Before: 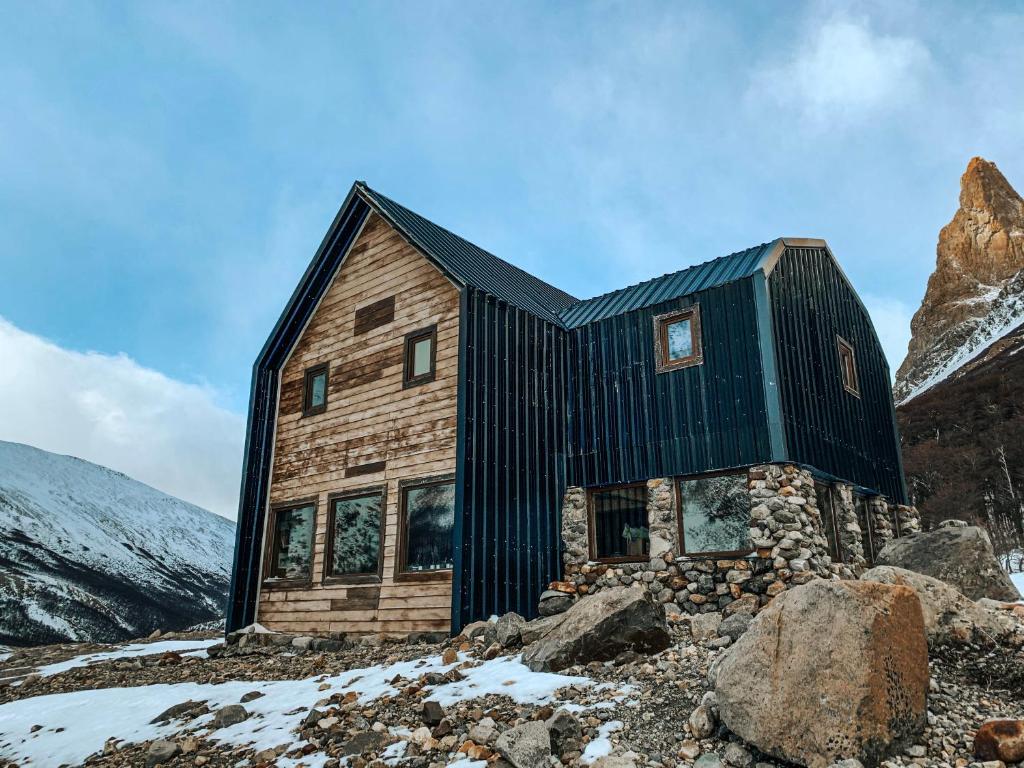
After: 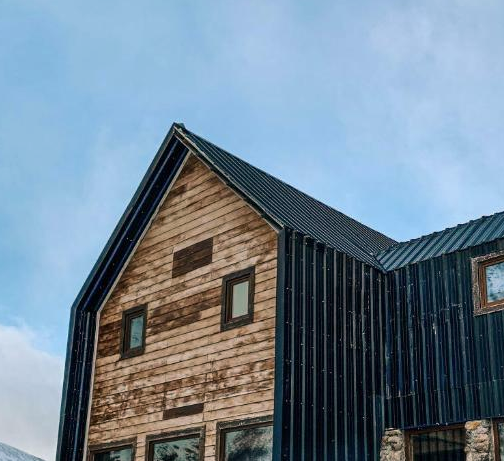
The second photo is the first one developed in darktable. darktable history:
color correction: highlights a* 5.81, highlights b* 4.84
crop: left 17.835%, top 7.675%, right 32.881%, bottom 32.213%
